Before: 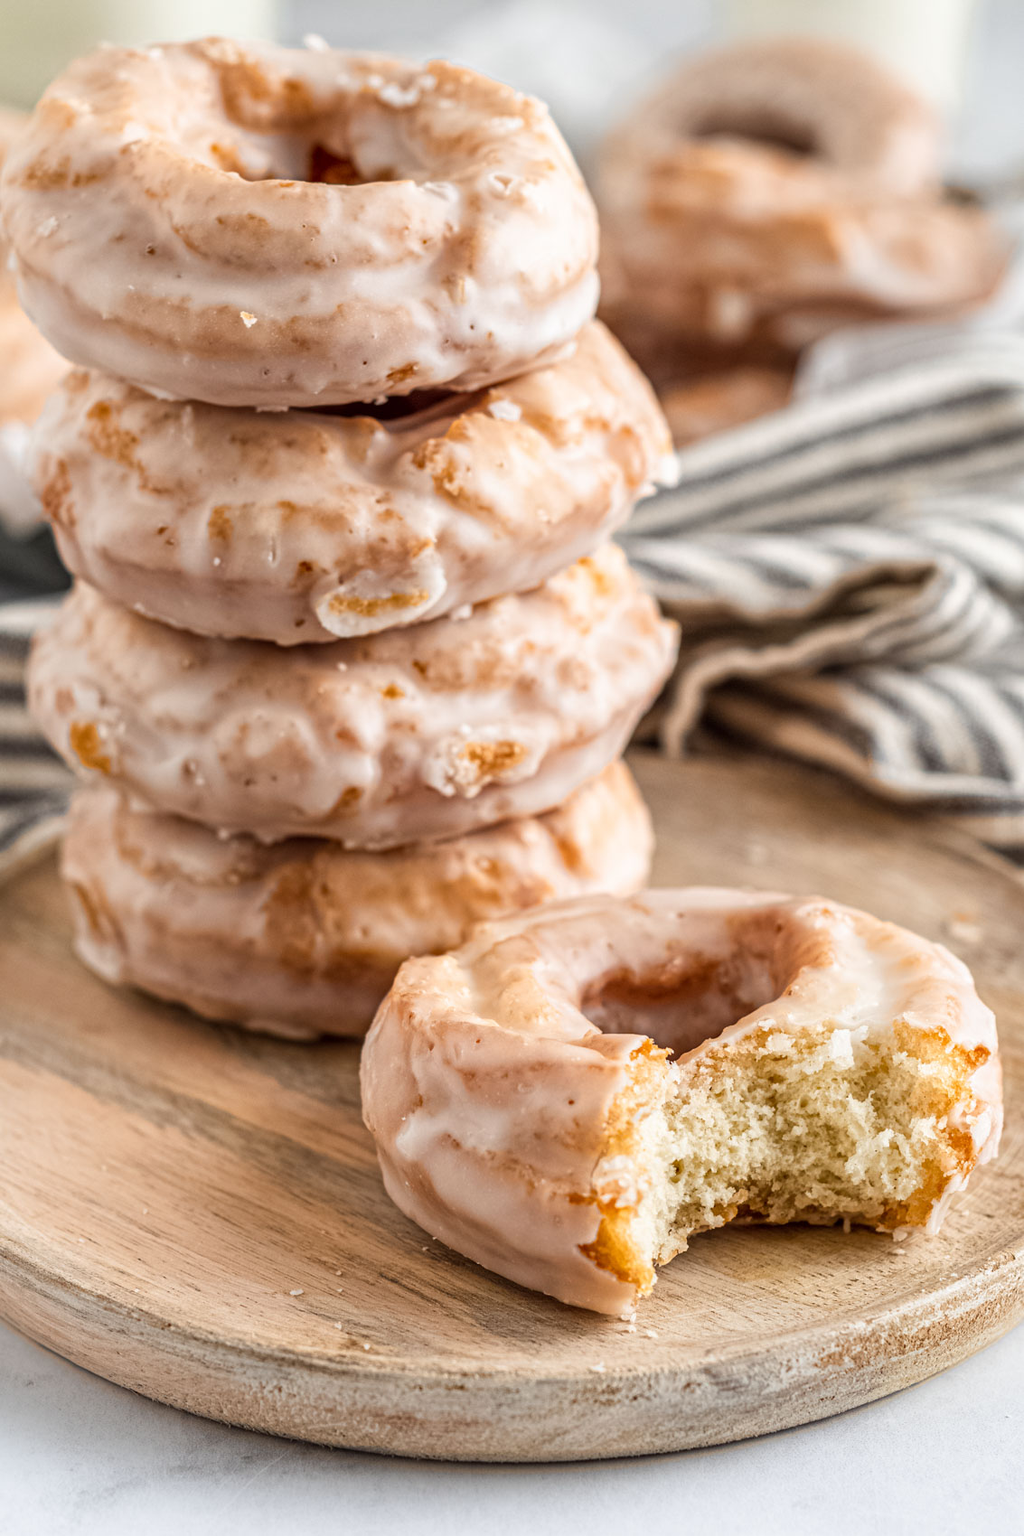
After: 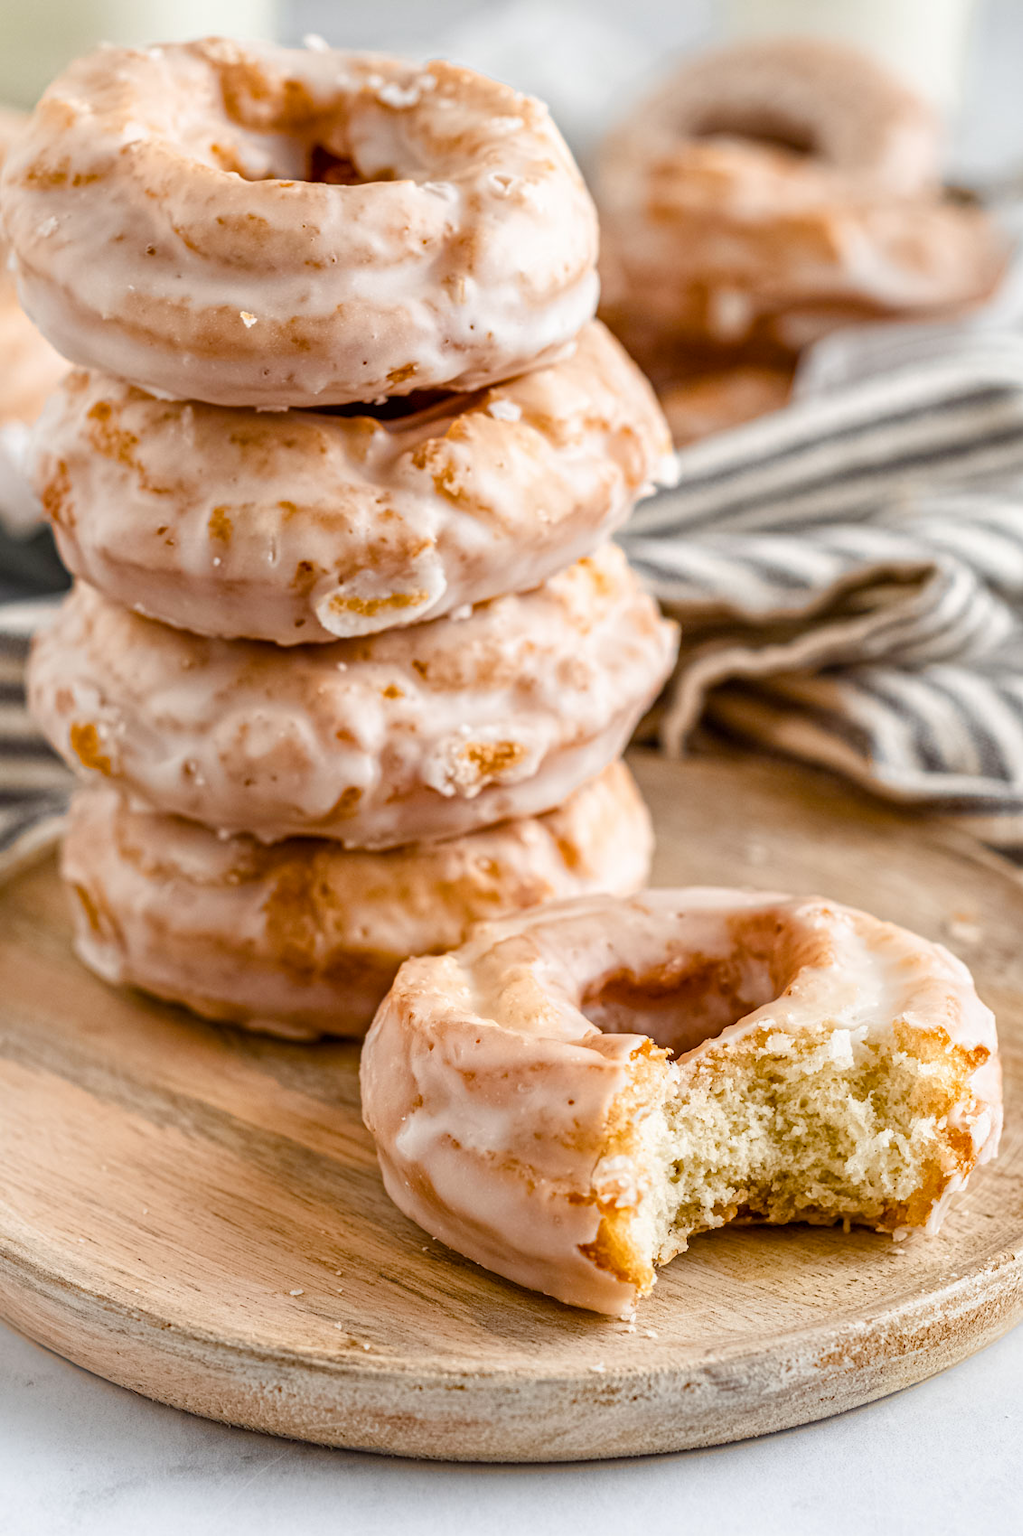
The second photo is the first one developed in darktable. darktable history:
color balance rgb: perceptual saturation grading › global saturation 20%, perceptual saturation grading › highlights -25%, perceptual saturation grading › shadows 50%
